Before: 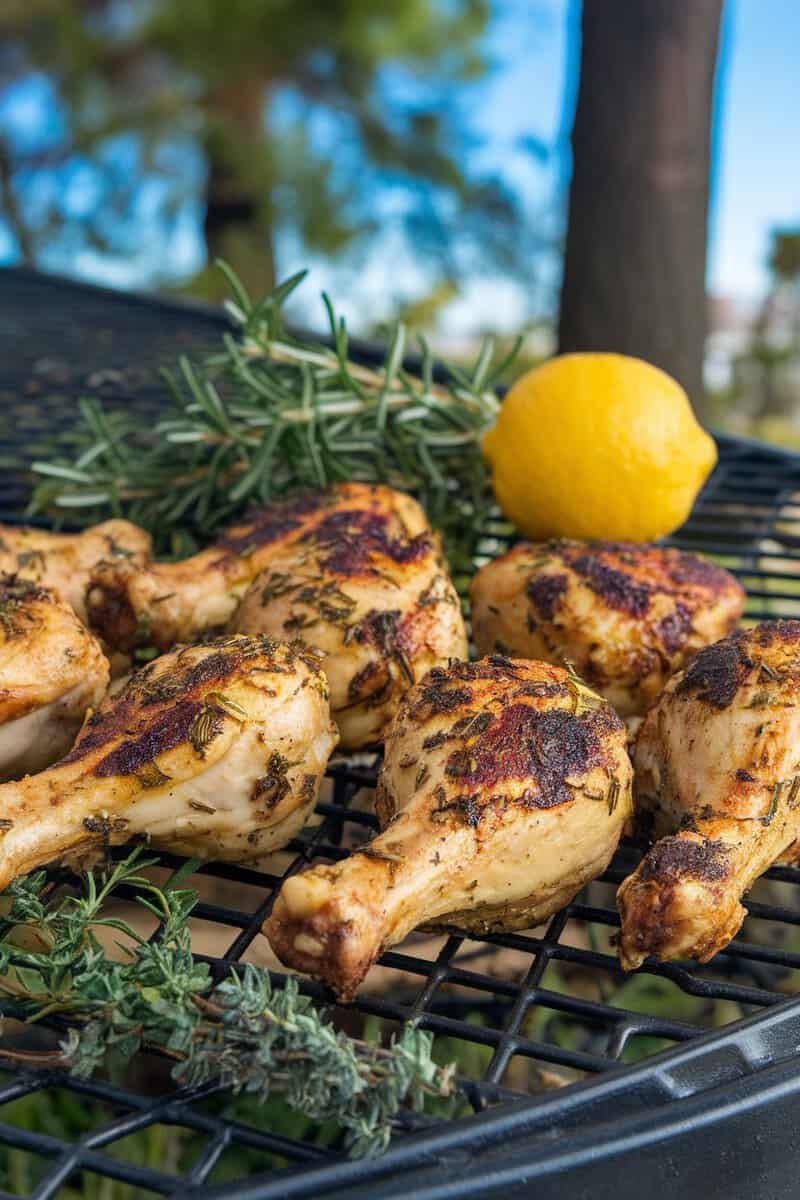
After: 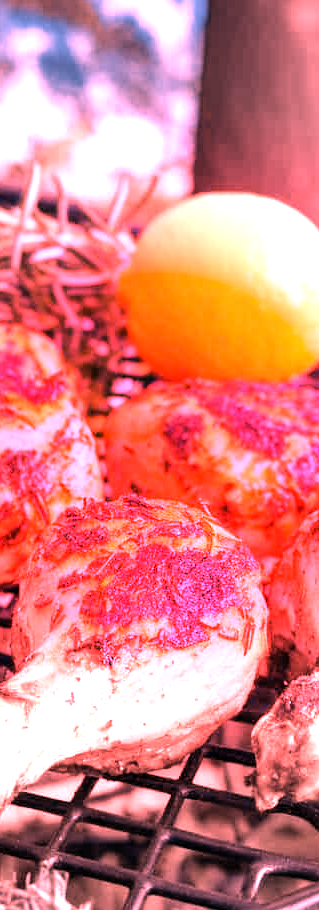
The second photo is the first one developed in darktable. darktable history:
white balance: red 4.26, blue 1.802
vignetting: fall-off start 40%, fall-off radius 40%
crop: left 45.721%, top 13.393%, right 14.118%, bottom 10.01%
